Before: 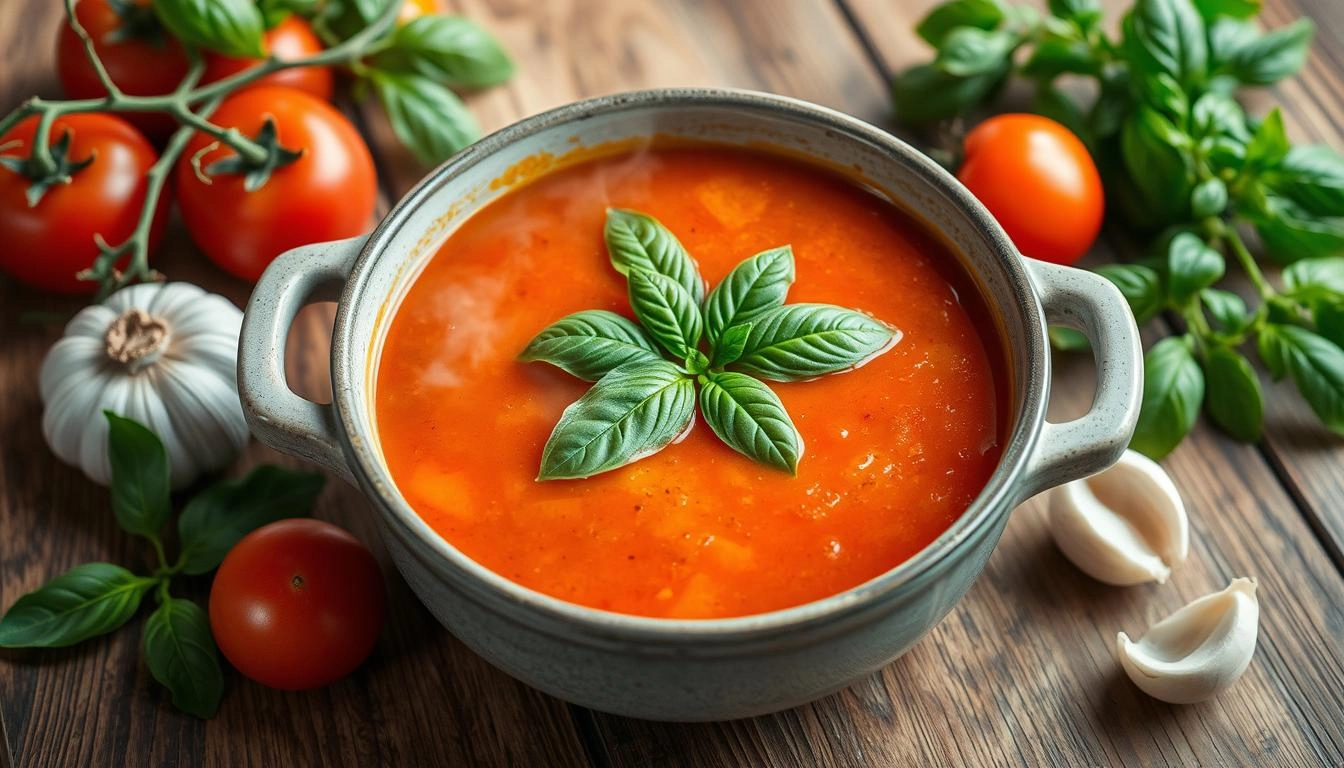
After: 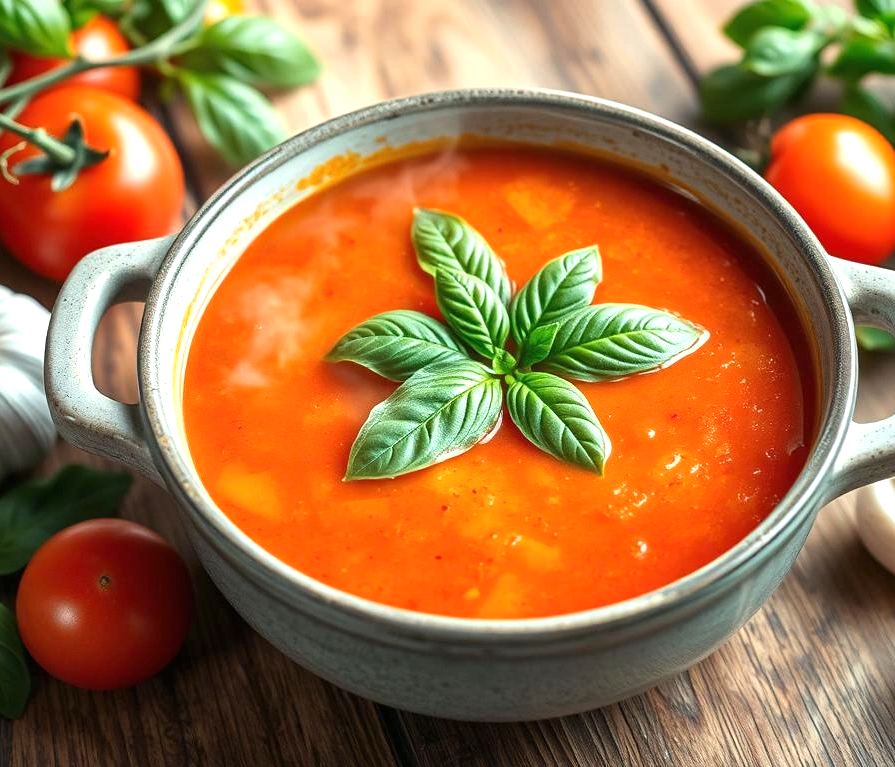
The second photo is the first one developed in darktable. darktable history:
exposure: exposure 0.671 EV, compensate highlight preservation false
crop and rotate: left 14.38%, right 18.963%
